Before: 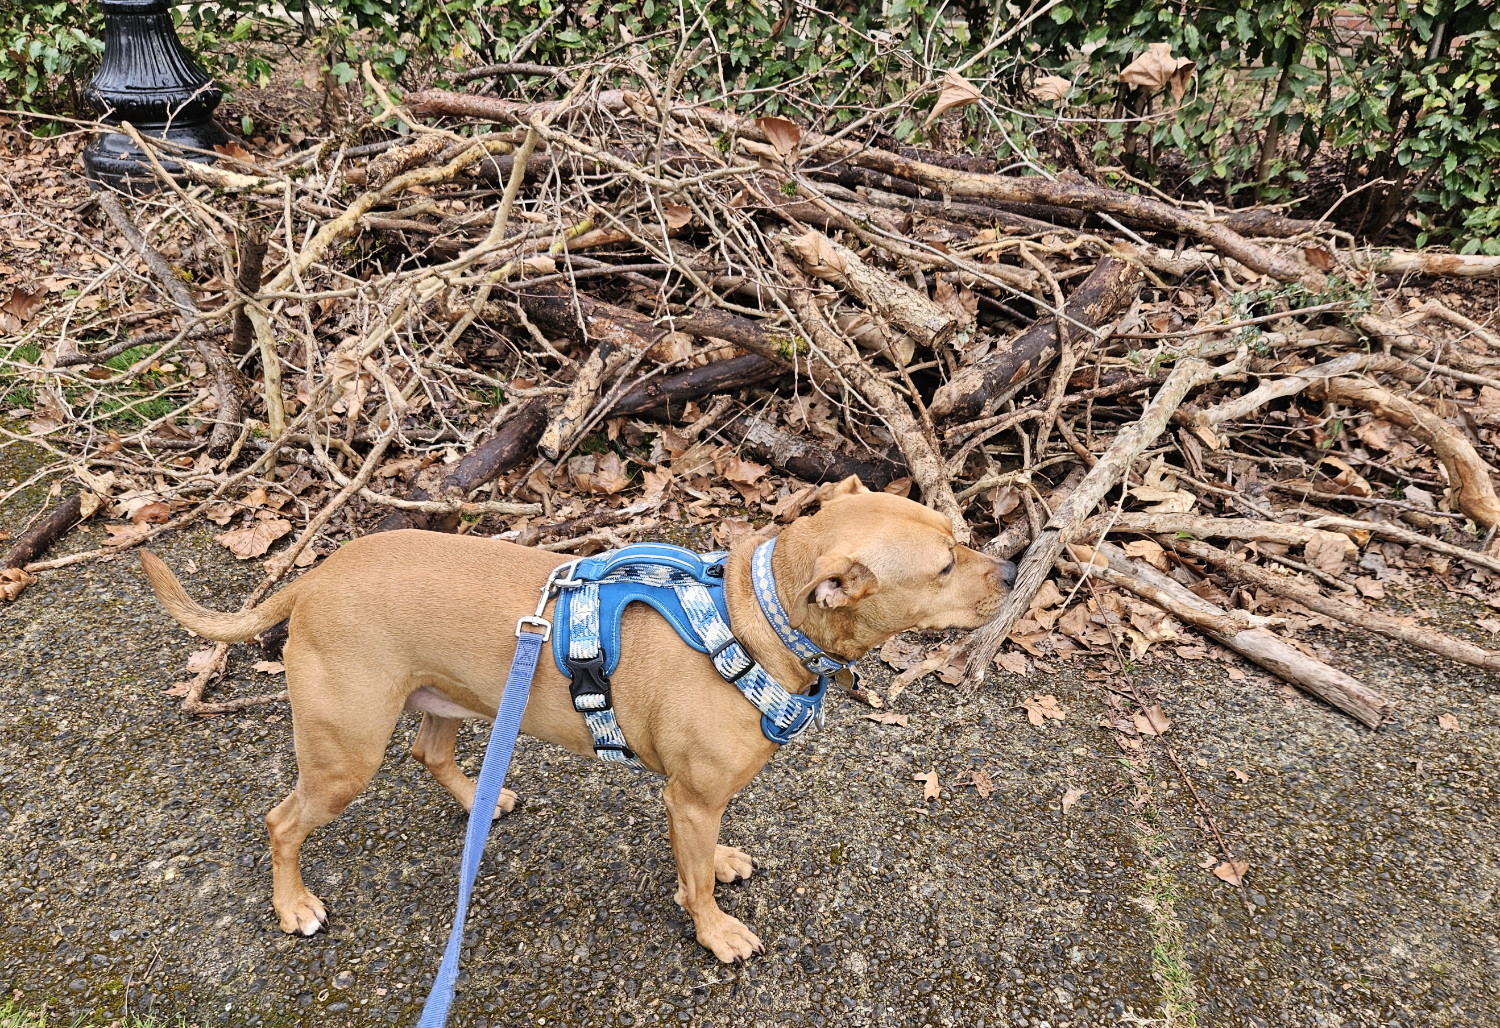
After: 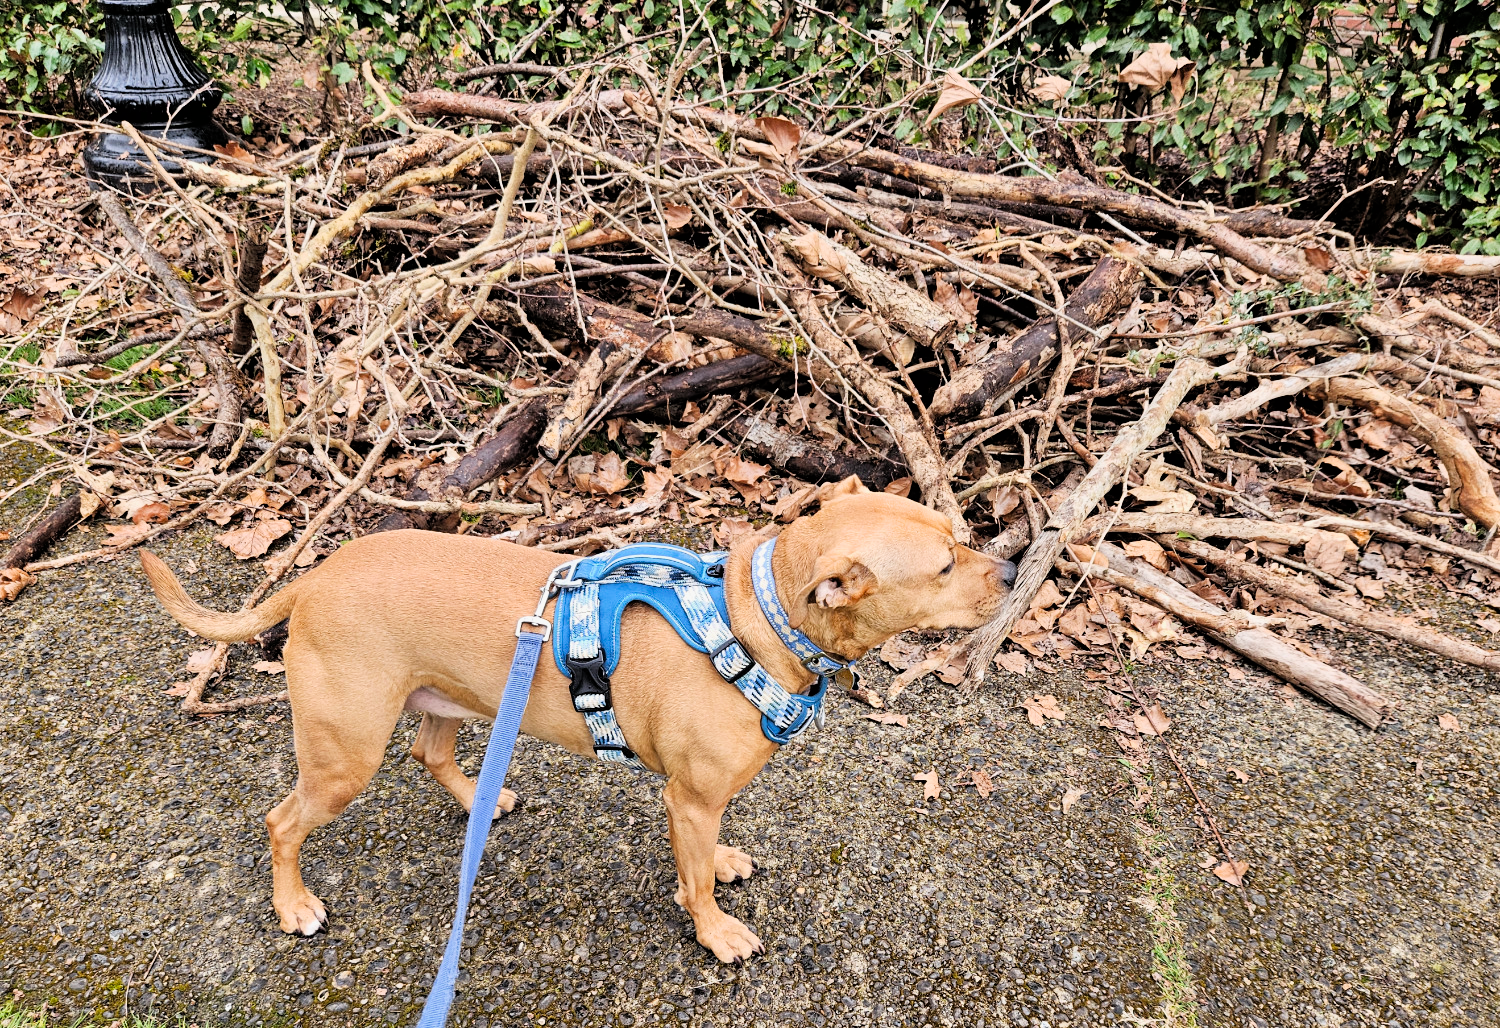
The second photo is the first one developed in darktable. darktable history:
exposure: exposure 0.372 EV, compensate highlight preservation false
filmic rgb: black relative exposure -11.94 EV, white relative exposure 5.41 EV, hardness 4.49, latitude 49.16%, contrast 1.14
